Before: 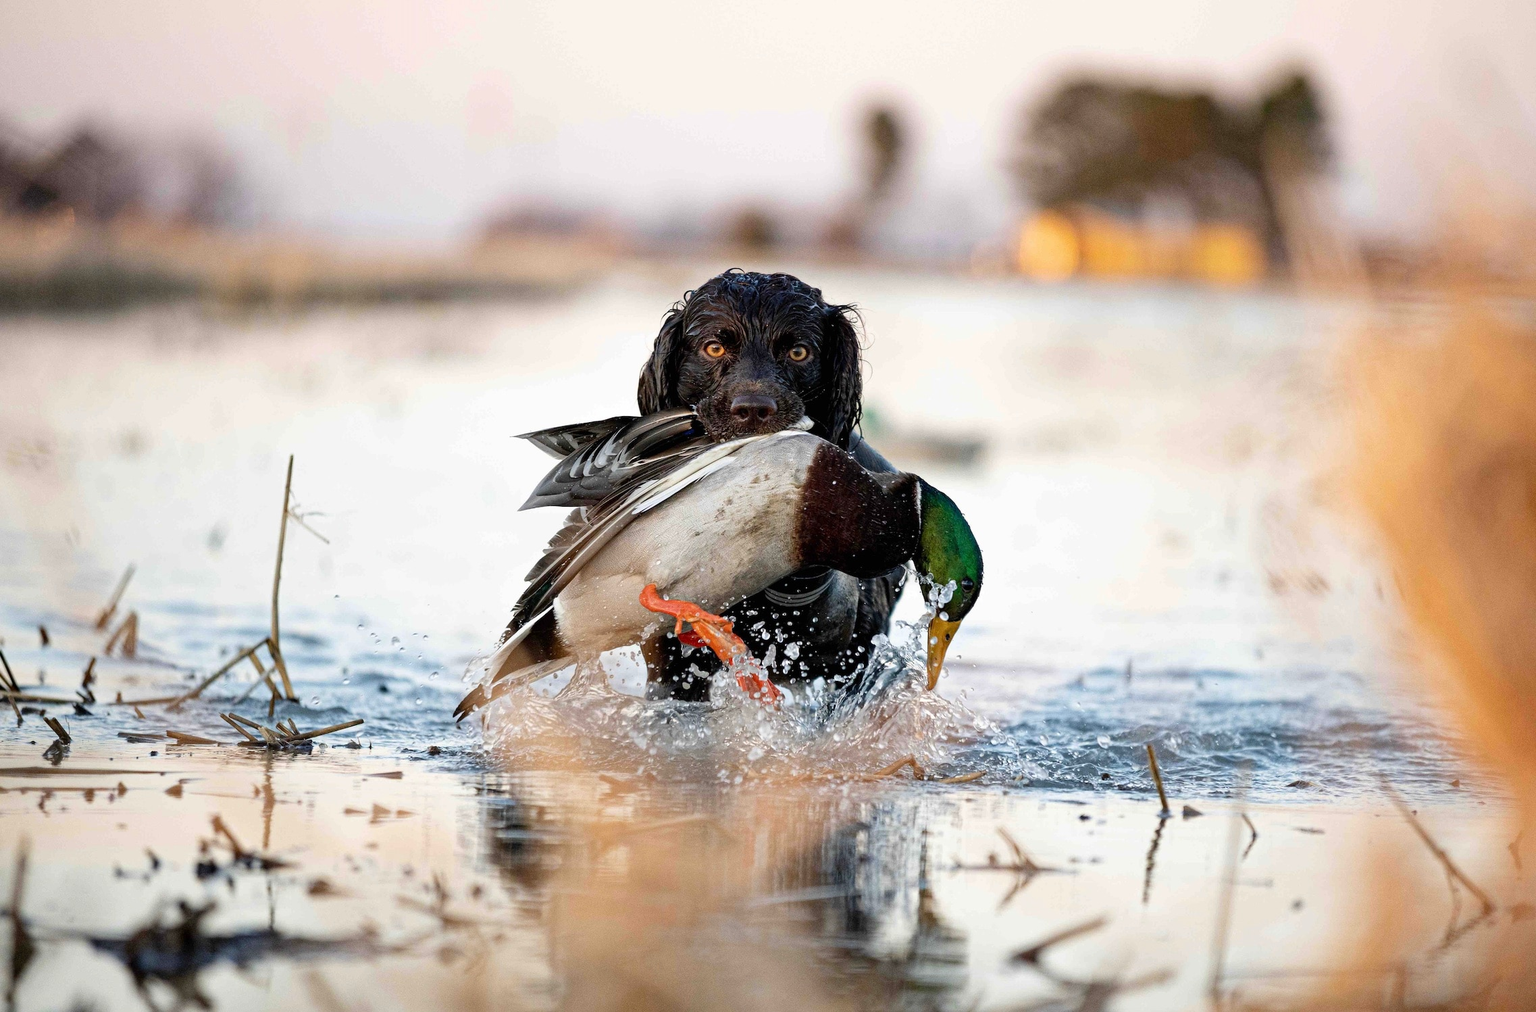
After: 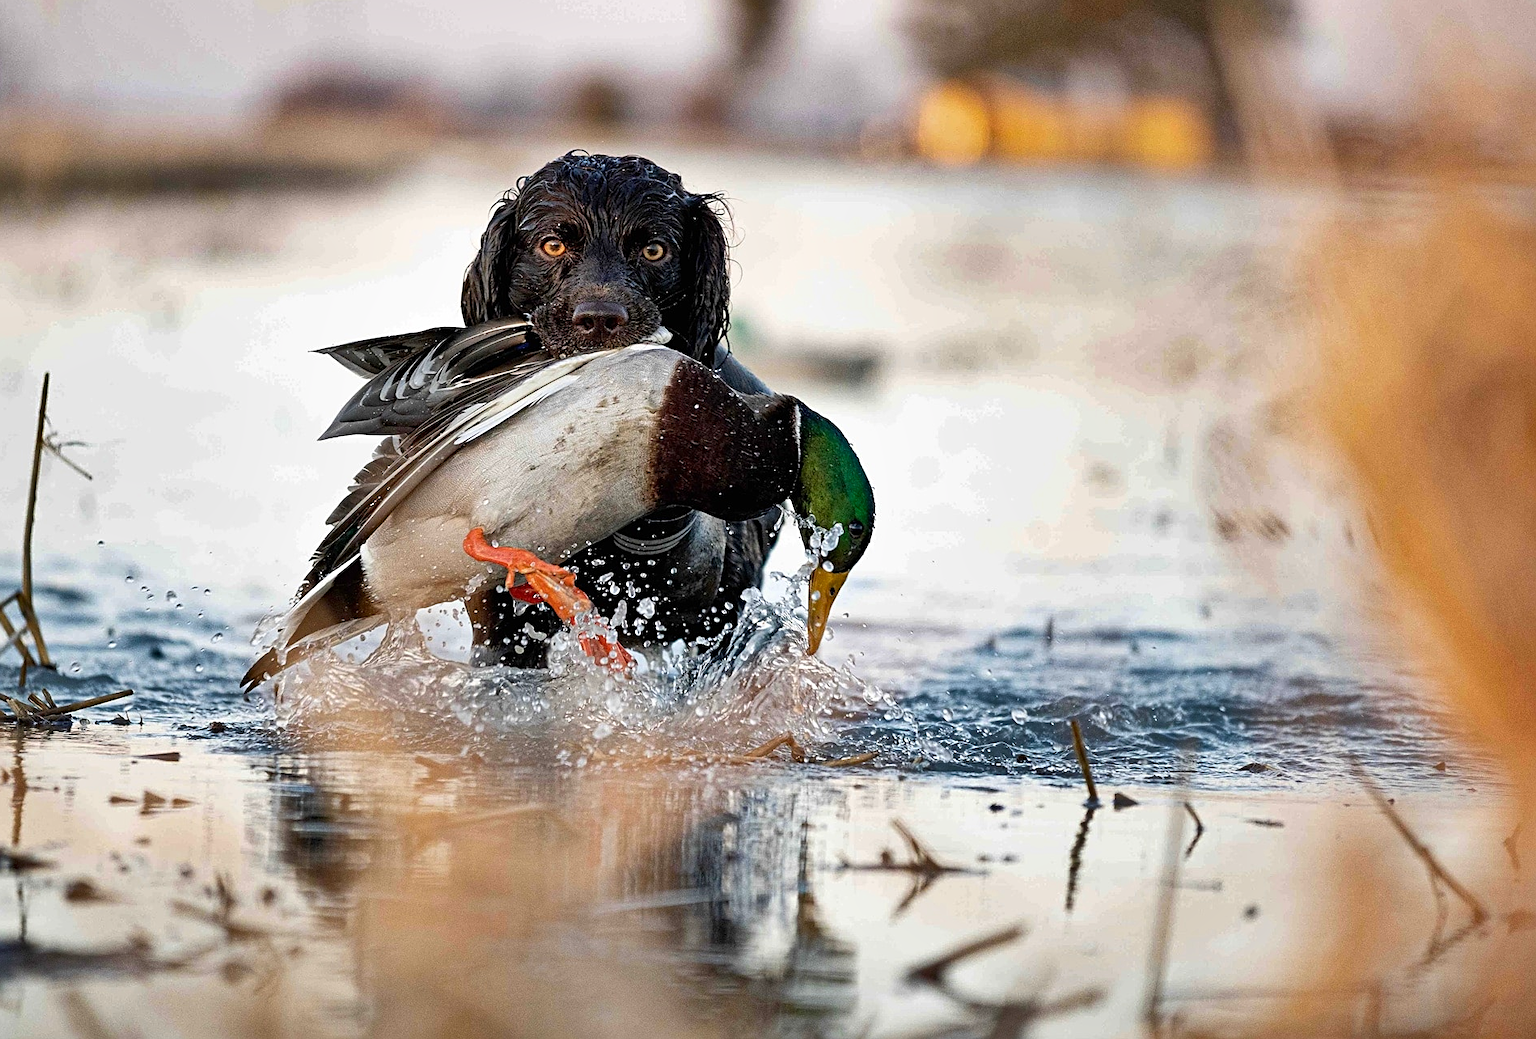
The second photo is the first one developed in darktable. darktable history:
shadows and highlights: shadows 60.65, highlights -60.18, soften with gaussian
sharpen: on, module defaults
crop: left 16.451%, top 14.159%
